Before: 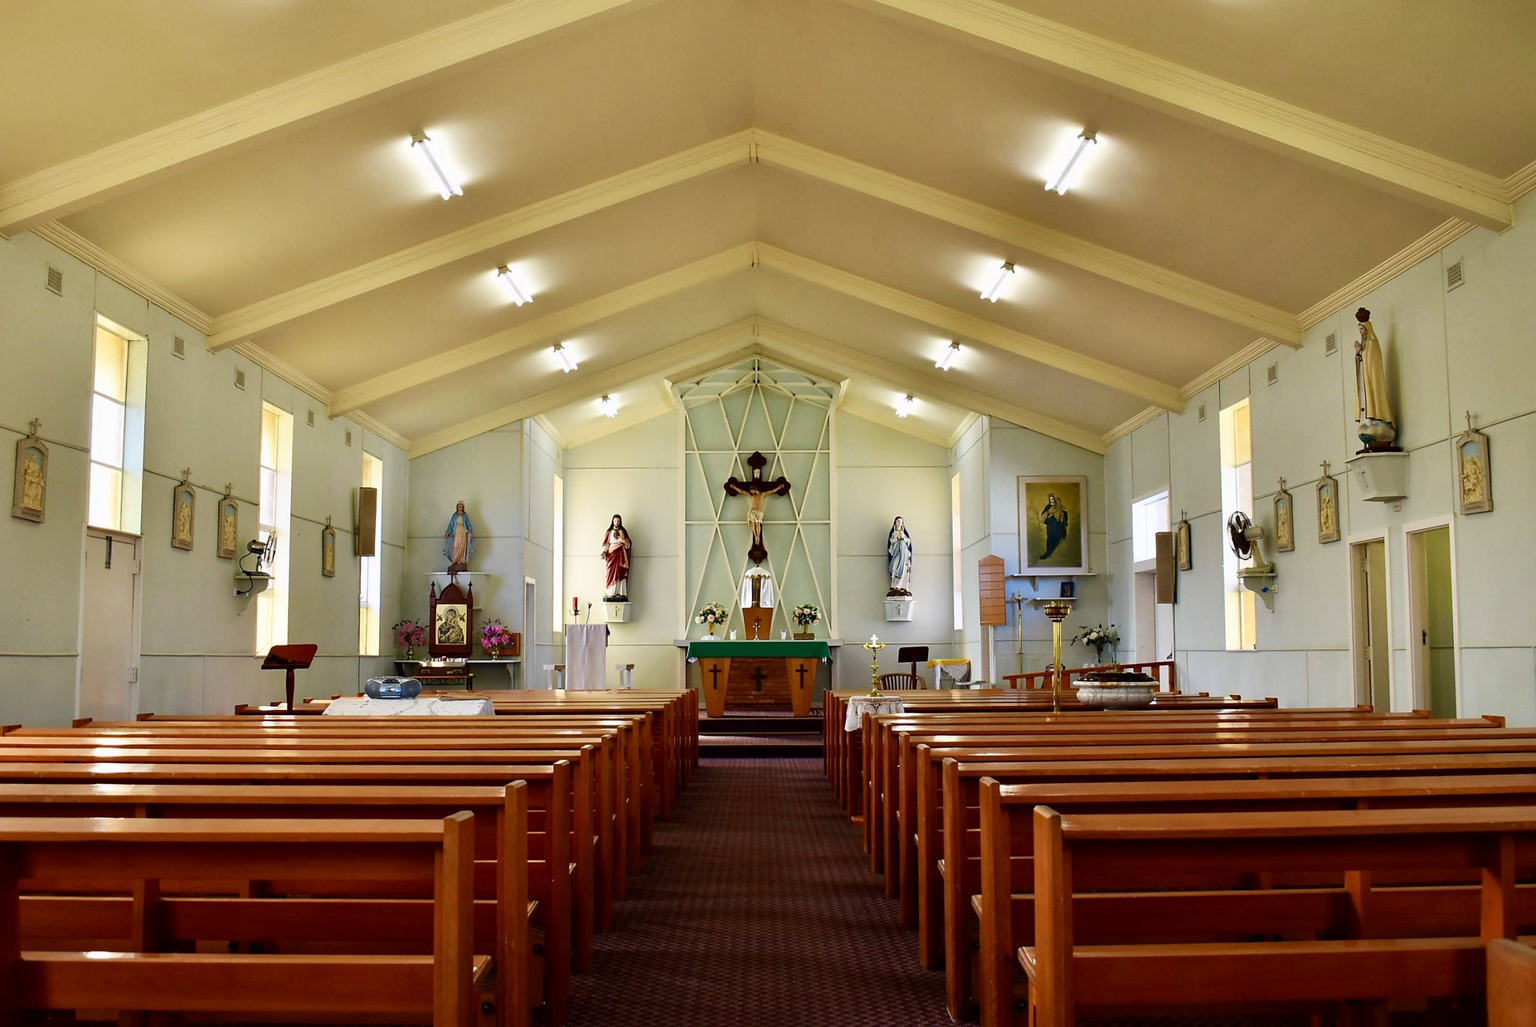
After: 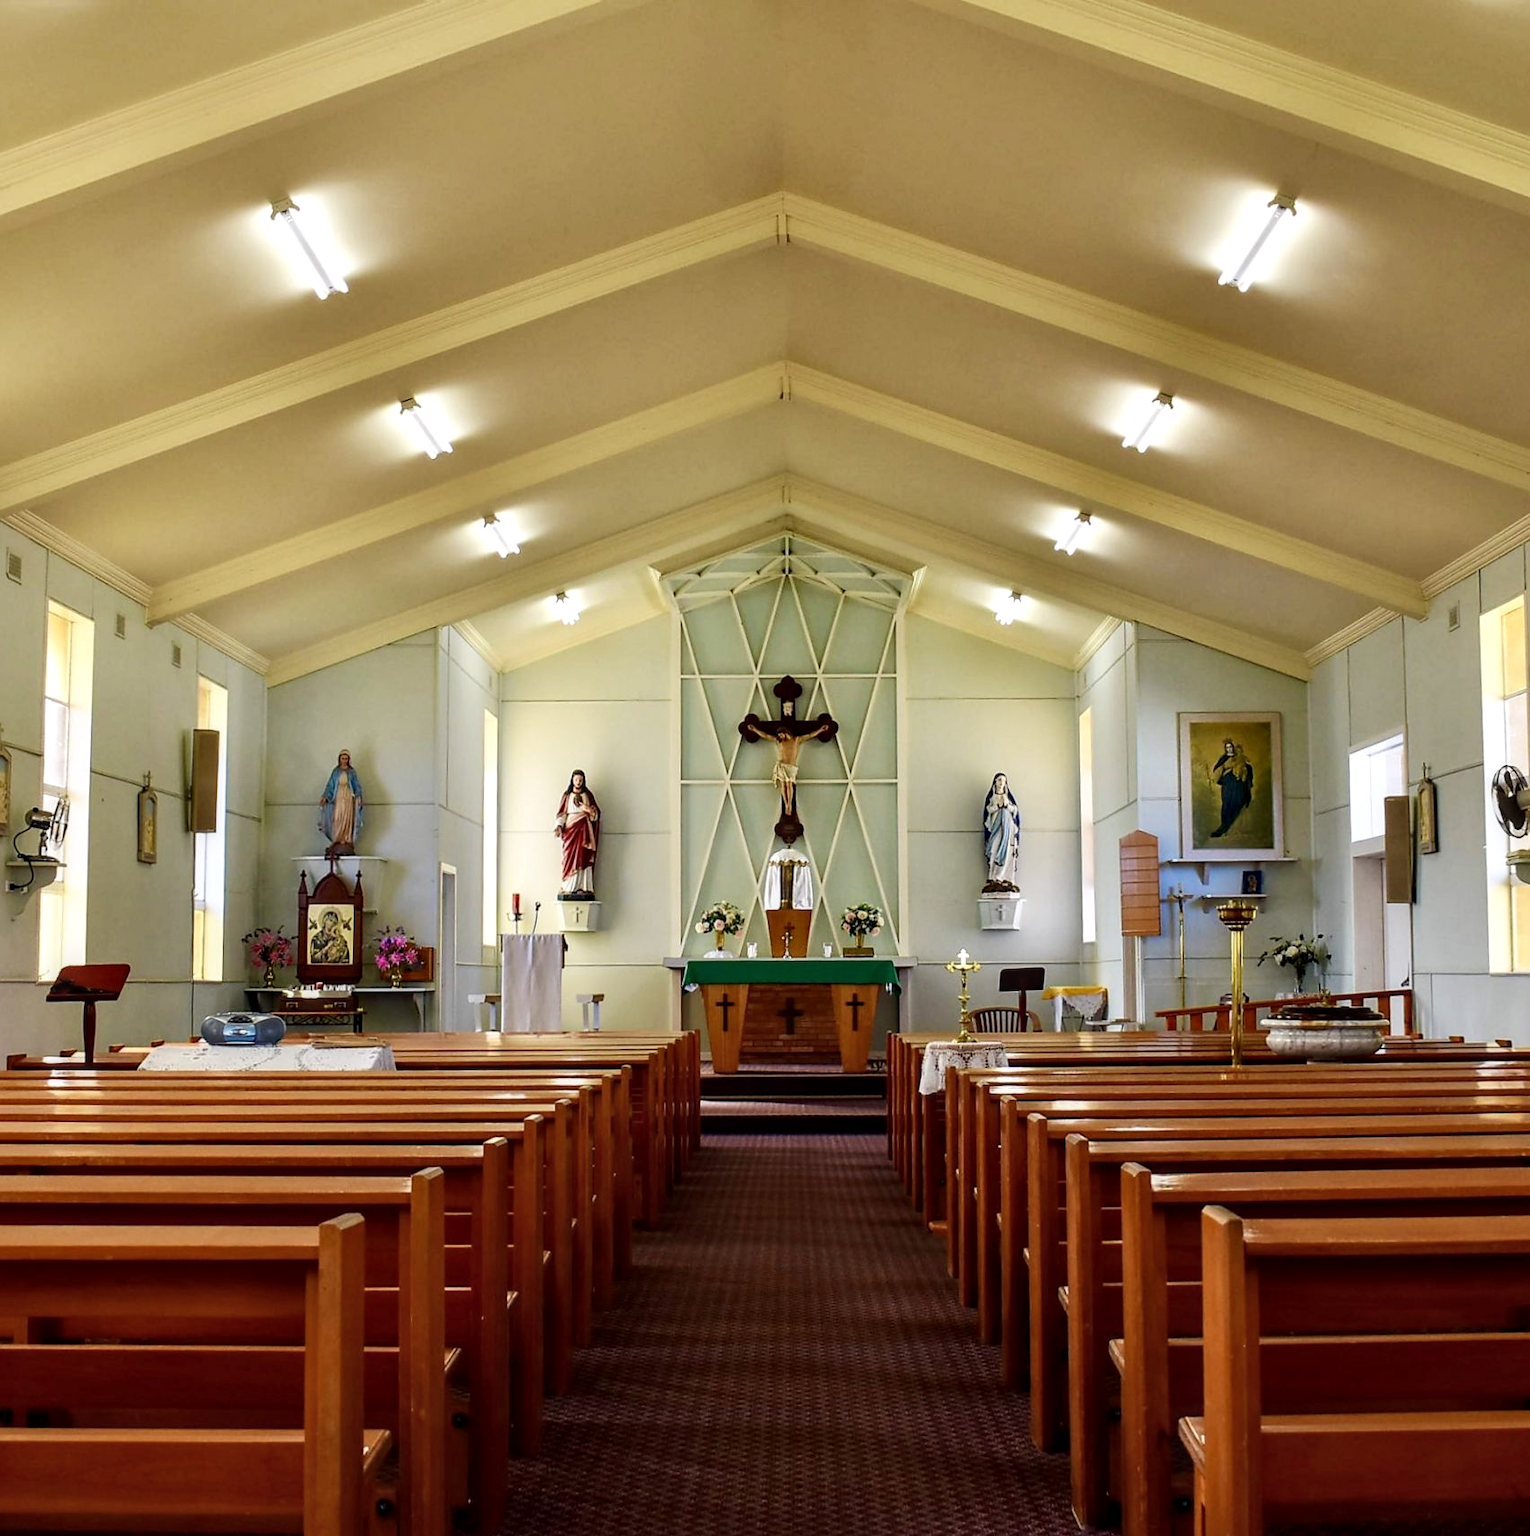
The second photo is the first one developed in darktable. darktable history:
local contrast: on, module defaults
crop and rotate: left 15.01%, right 18.369%
